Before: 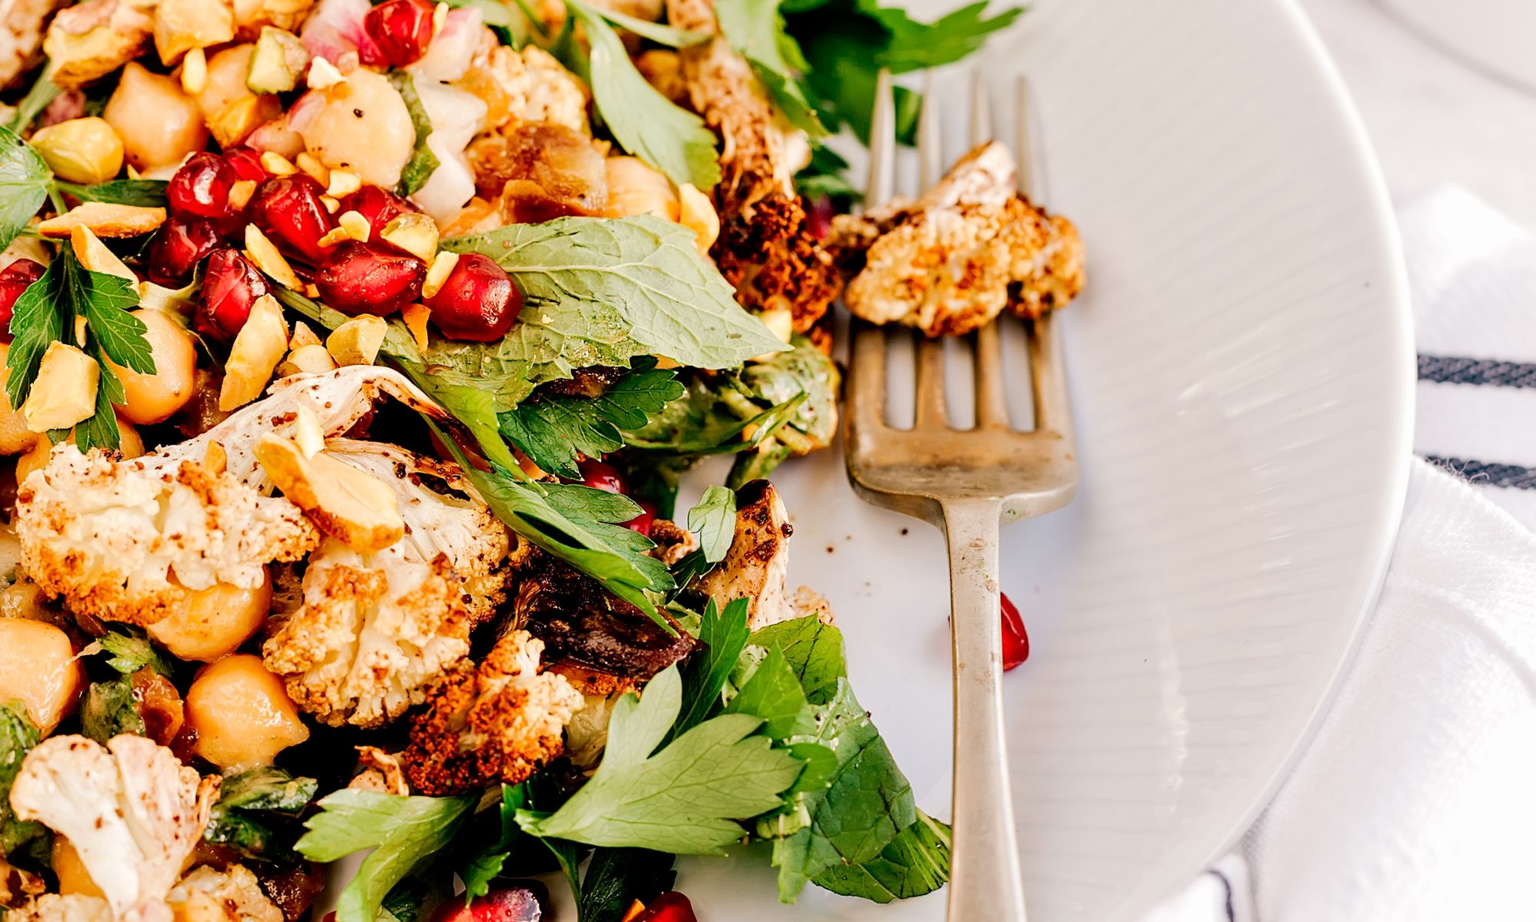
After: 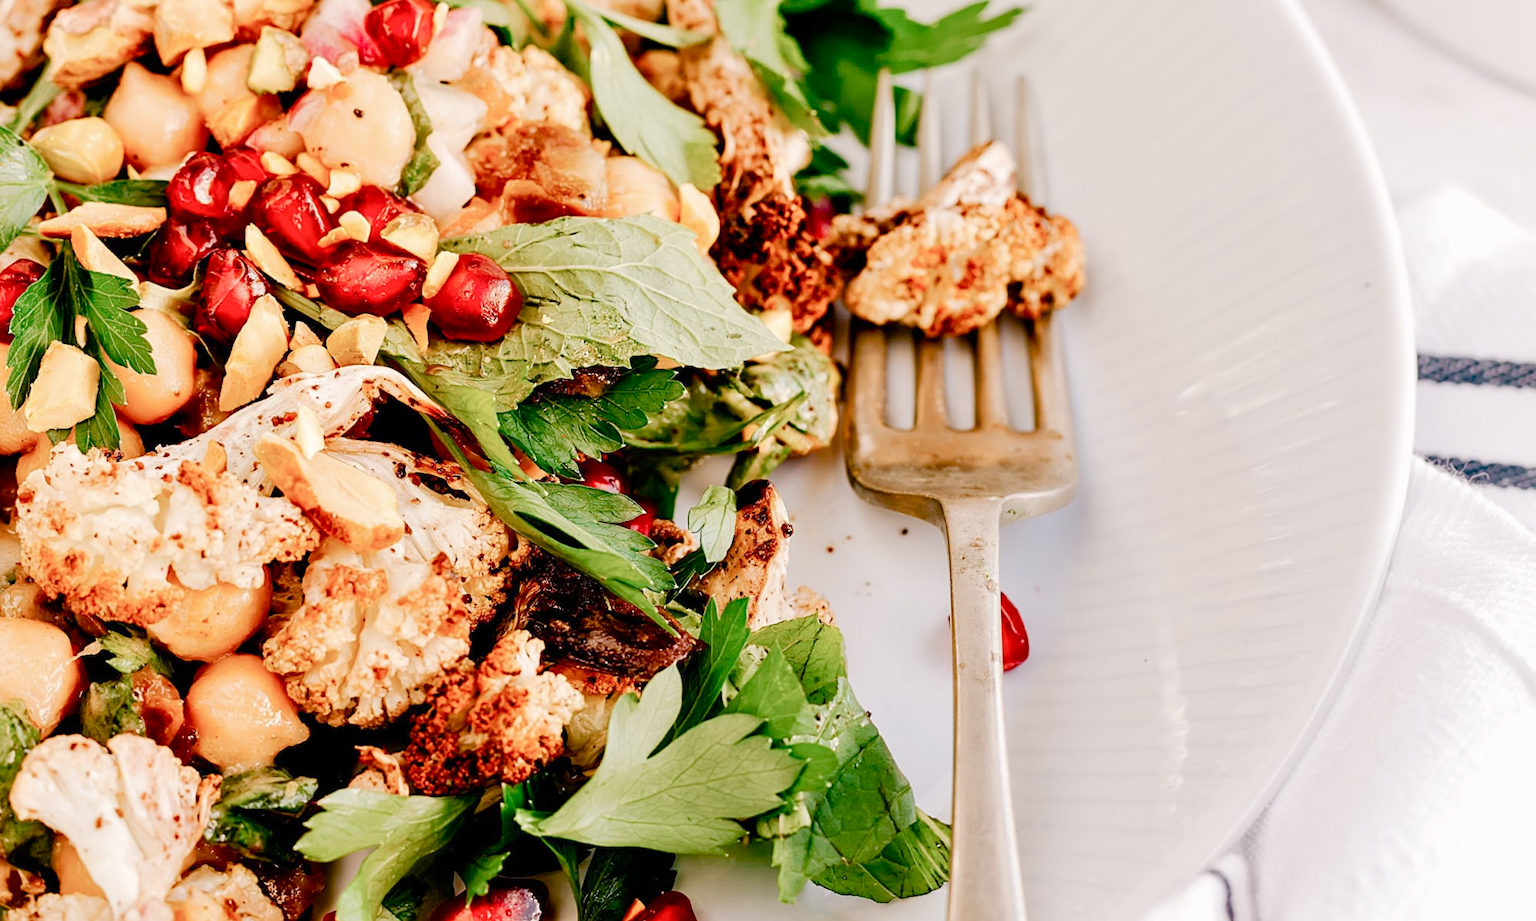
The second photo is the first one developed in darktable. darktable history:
color balance rgb: shadows lift › chroma 1%, shadows lift › hue 113°, highlights gain › chroma 0.2%, highlights gain › hue 333°, perceptual saturation grading › global saturation 20%, perceptual saturation grading › highlights -50%, perceptual saturation grading › shadows 25%, contrast -10%
exposure: exposure 0.258 EV, compensate highlight preservation false
